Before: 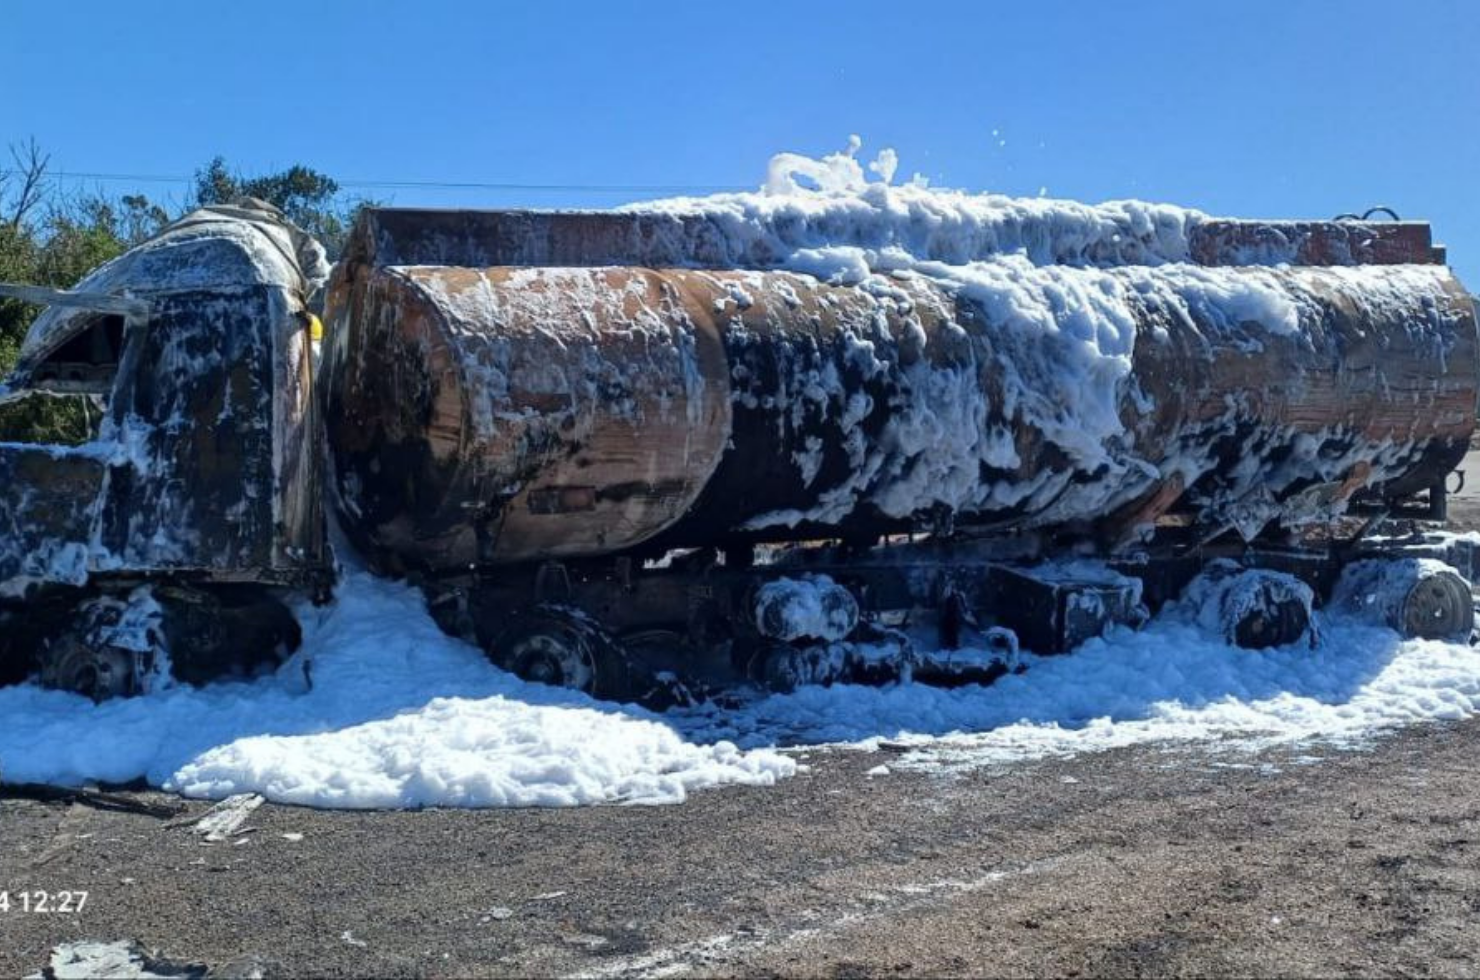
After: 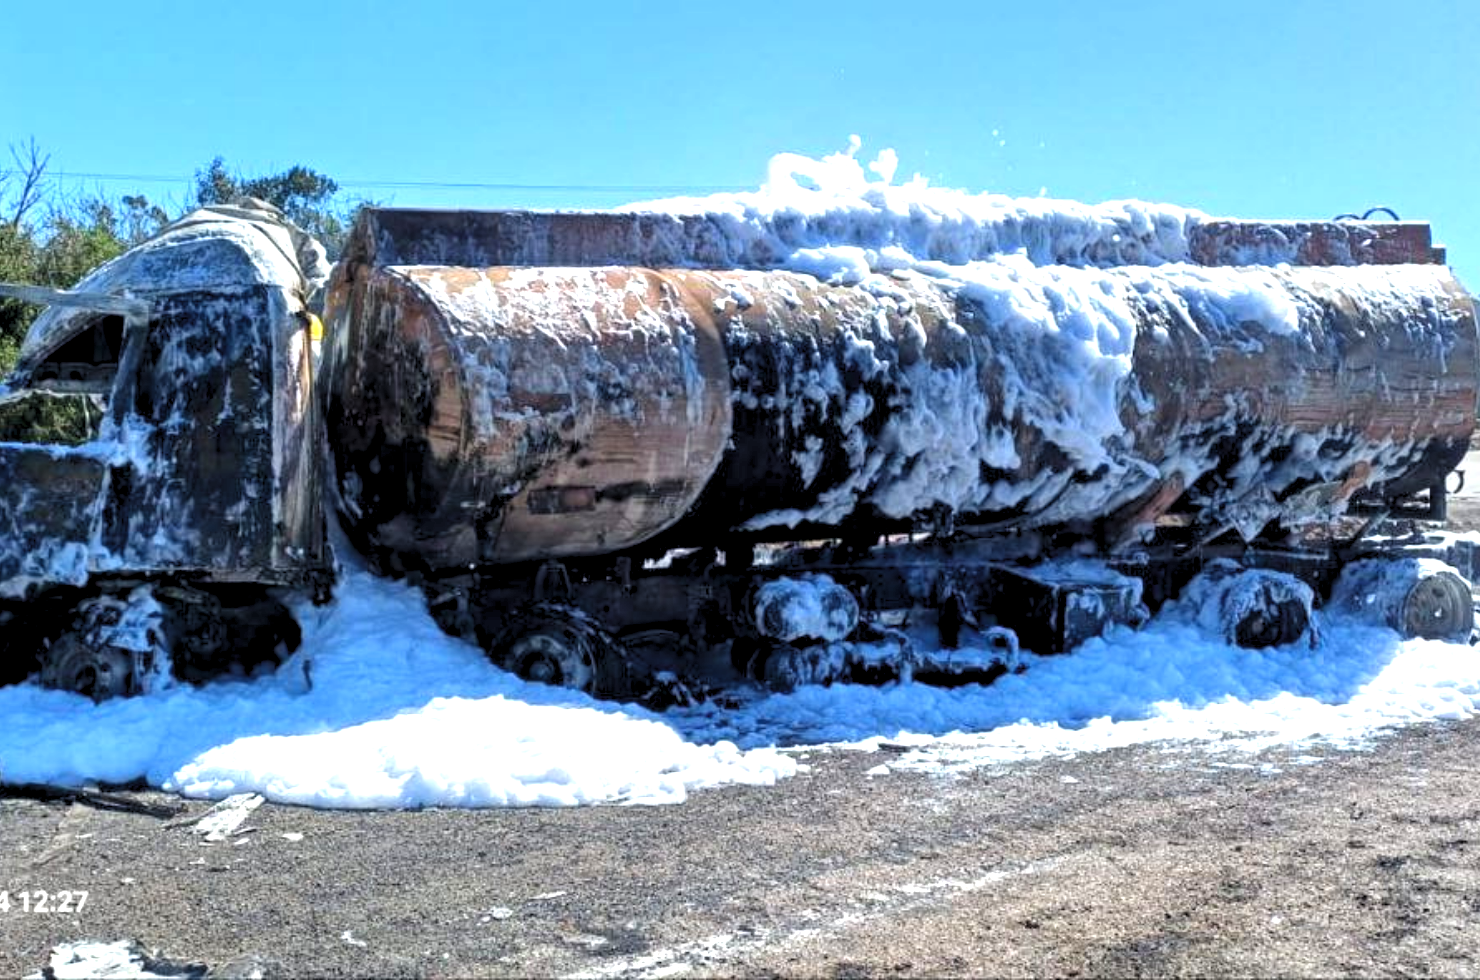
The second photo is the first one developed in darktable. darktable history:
exposure: black level correction 0, exposure 0.95 EV, compensate exposure bias true, compensate highlight preservation false
levels: levels [0.073, 0.497, 0.972]
